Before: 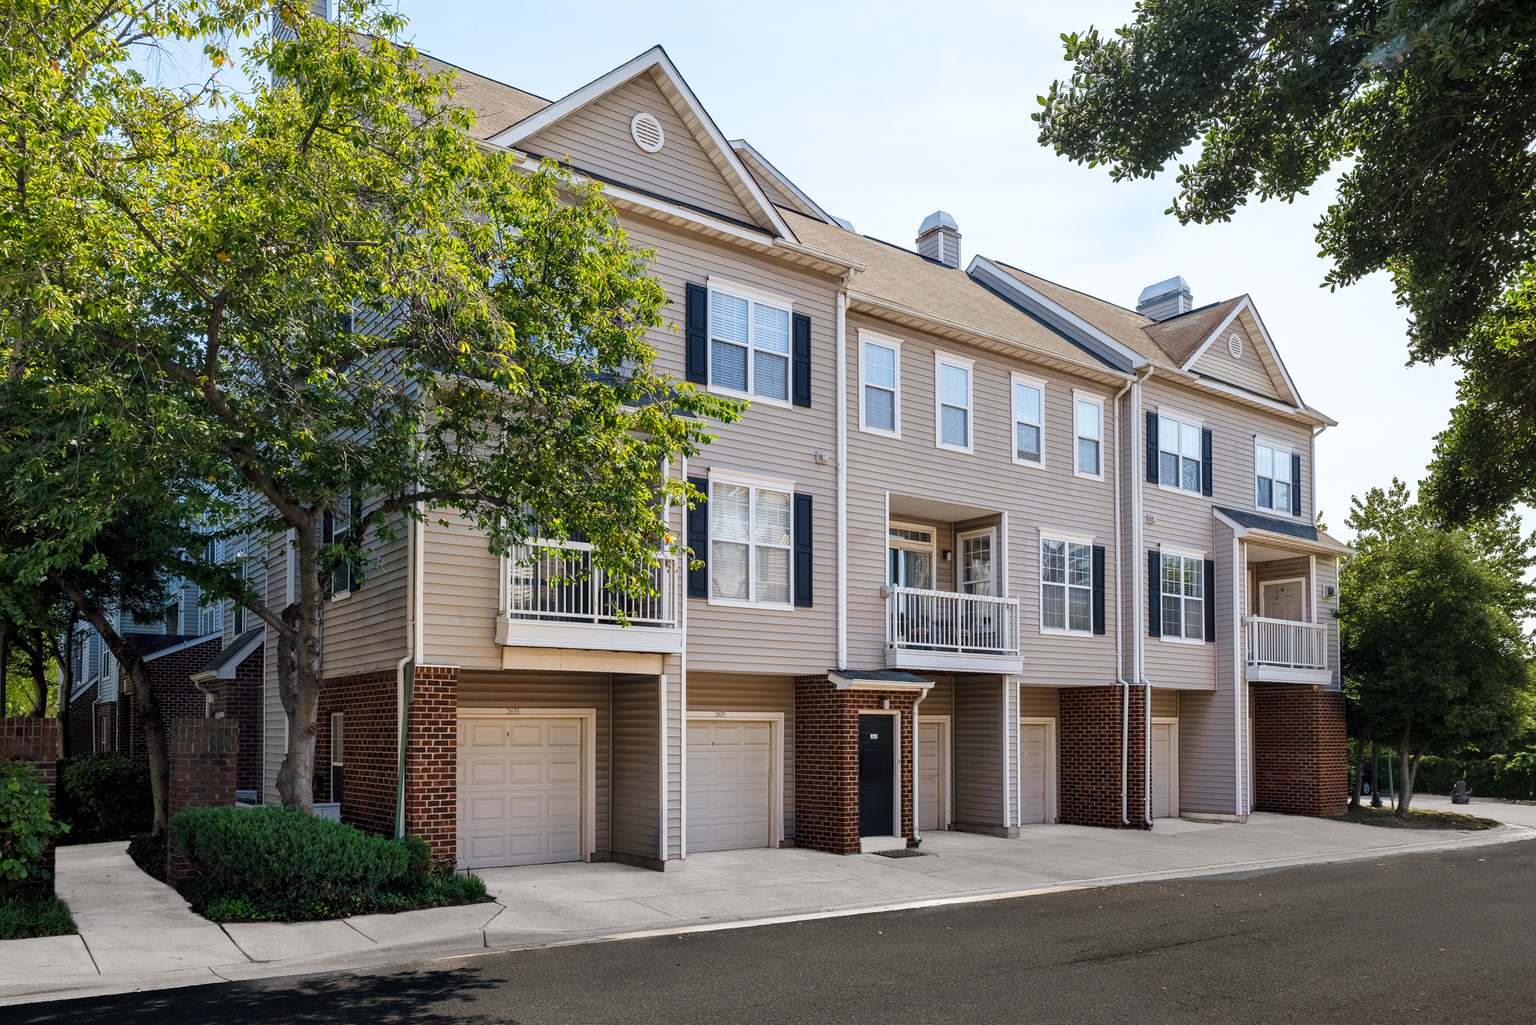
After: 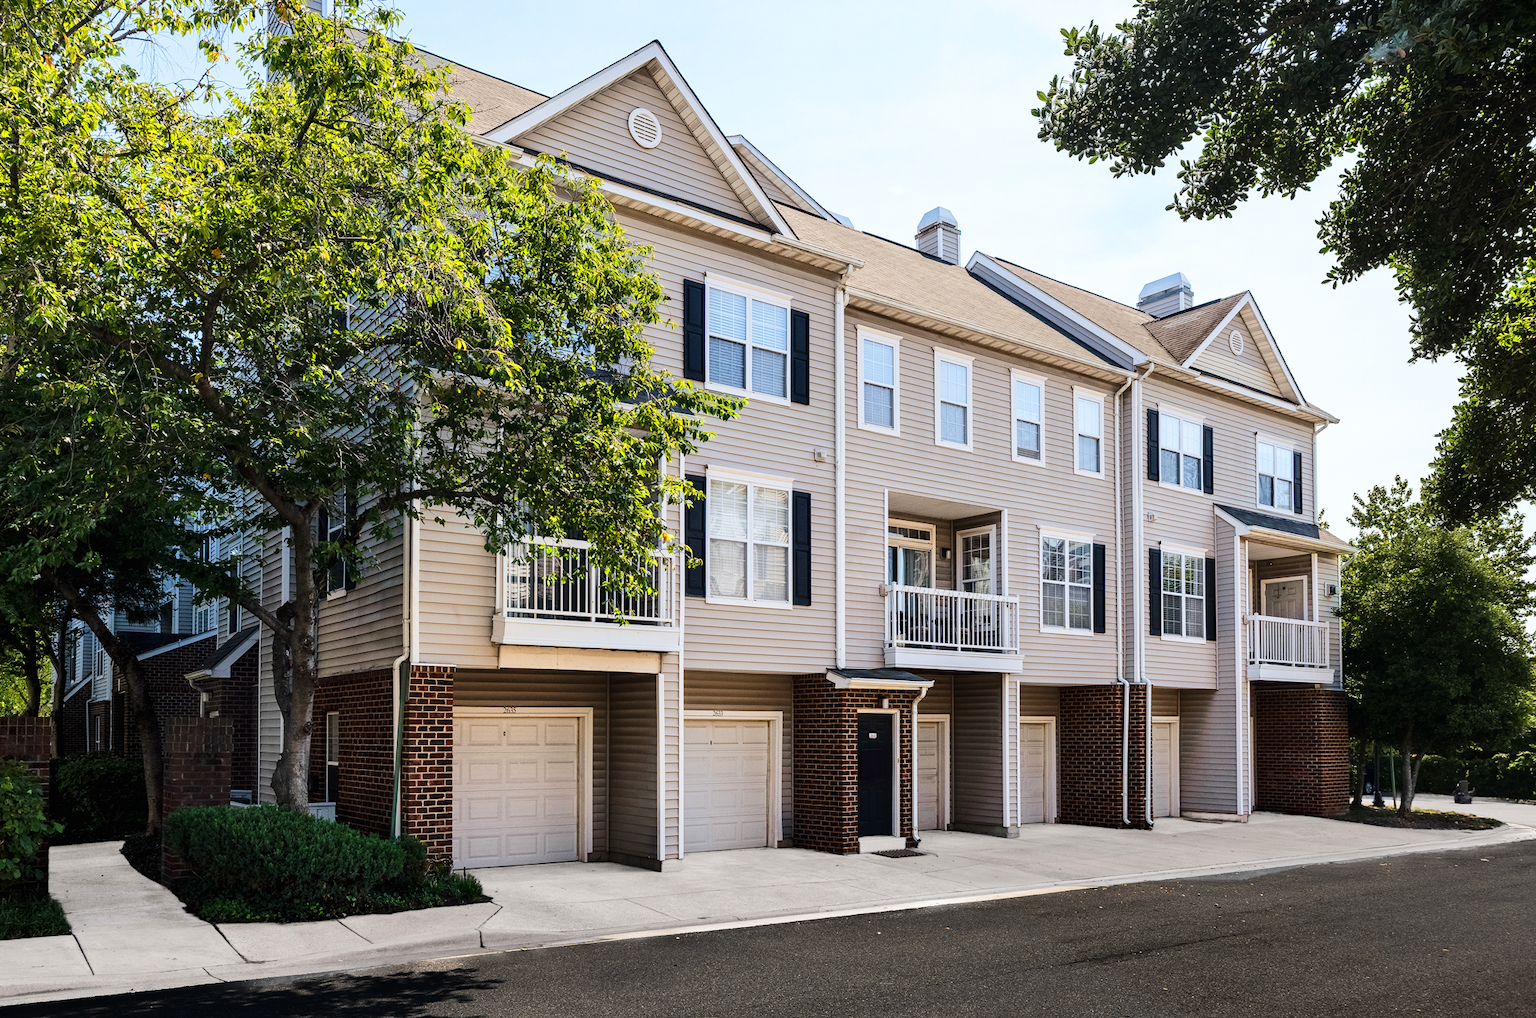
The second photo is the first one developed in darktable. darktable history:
crop: left 0.492%, top 0.57%, right 0.155%, bottom 0.612%
tone curve: curves: ch0 [(0, 0) (0.003, 0.008) (0.011, 0.011) (0.025, 0.018) (0.044, 0.028) (0.069, 0.039) (0.1, 0.056) (0.136, 0.081) (0.177, 0.118) (0.224, 0.164) (0.277, 0.223) (0.335, 0.3) (0.399, 0.399) (0.468, 0.51) (0.543, 0.618) (0.623, 0.71) (0.709, 0.79) (0.801, 0.865) (0.898, 0.93) (1, 1)]
